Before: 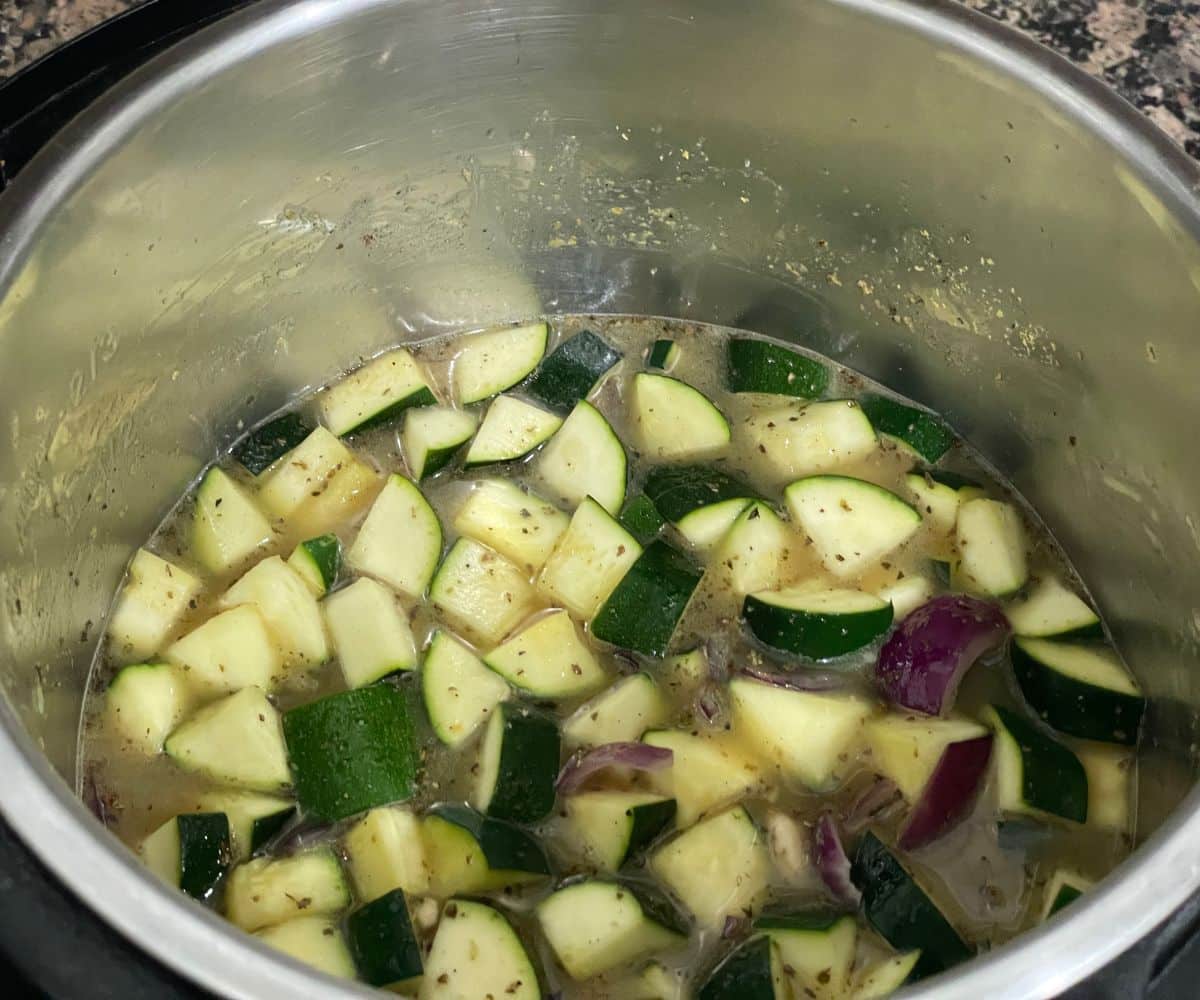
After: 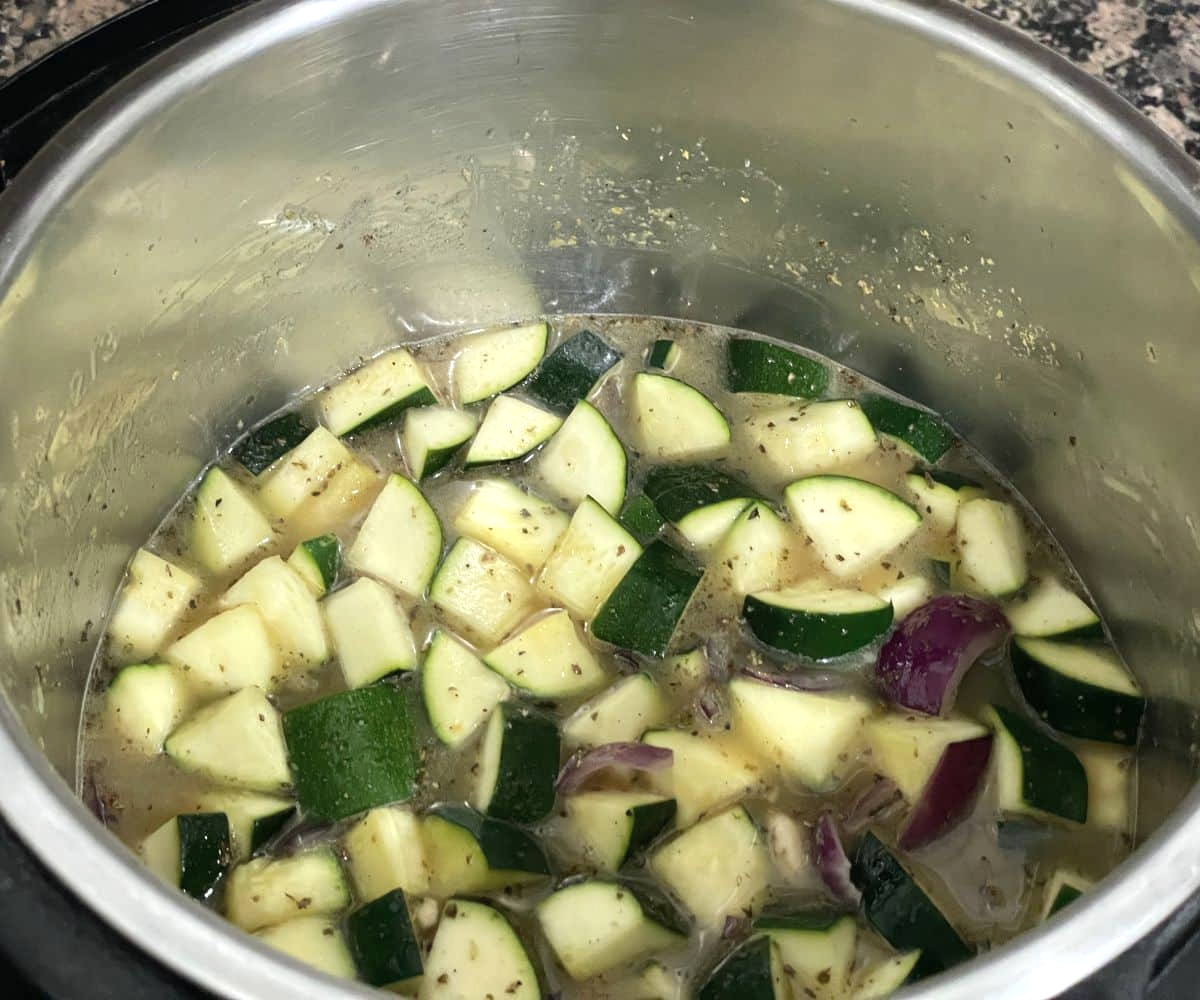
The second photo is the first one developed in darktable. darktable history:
contrast brightness saturation: saturation -0.156
exposure: exposure 0.298 EV, compensate exposure bias true, compensate highlight preservation false
